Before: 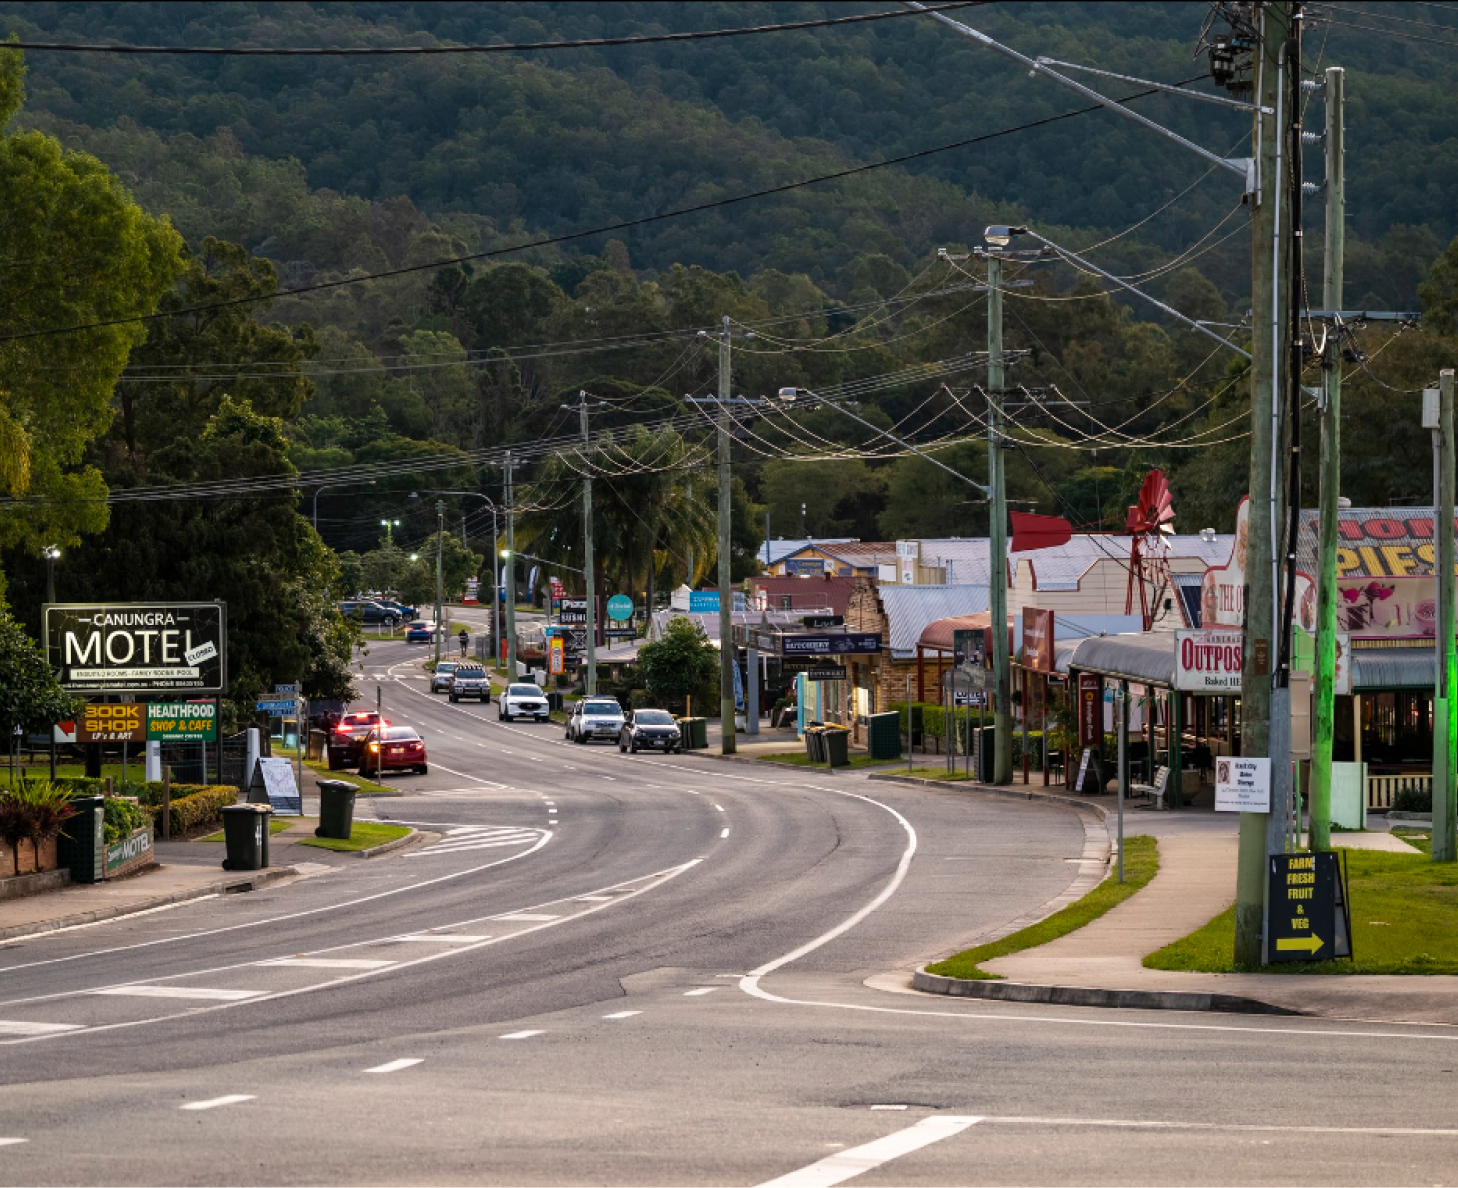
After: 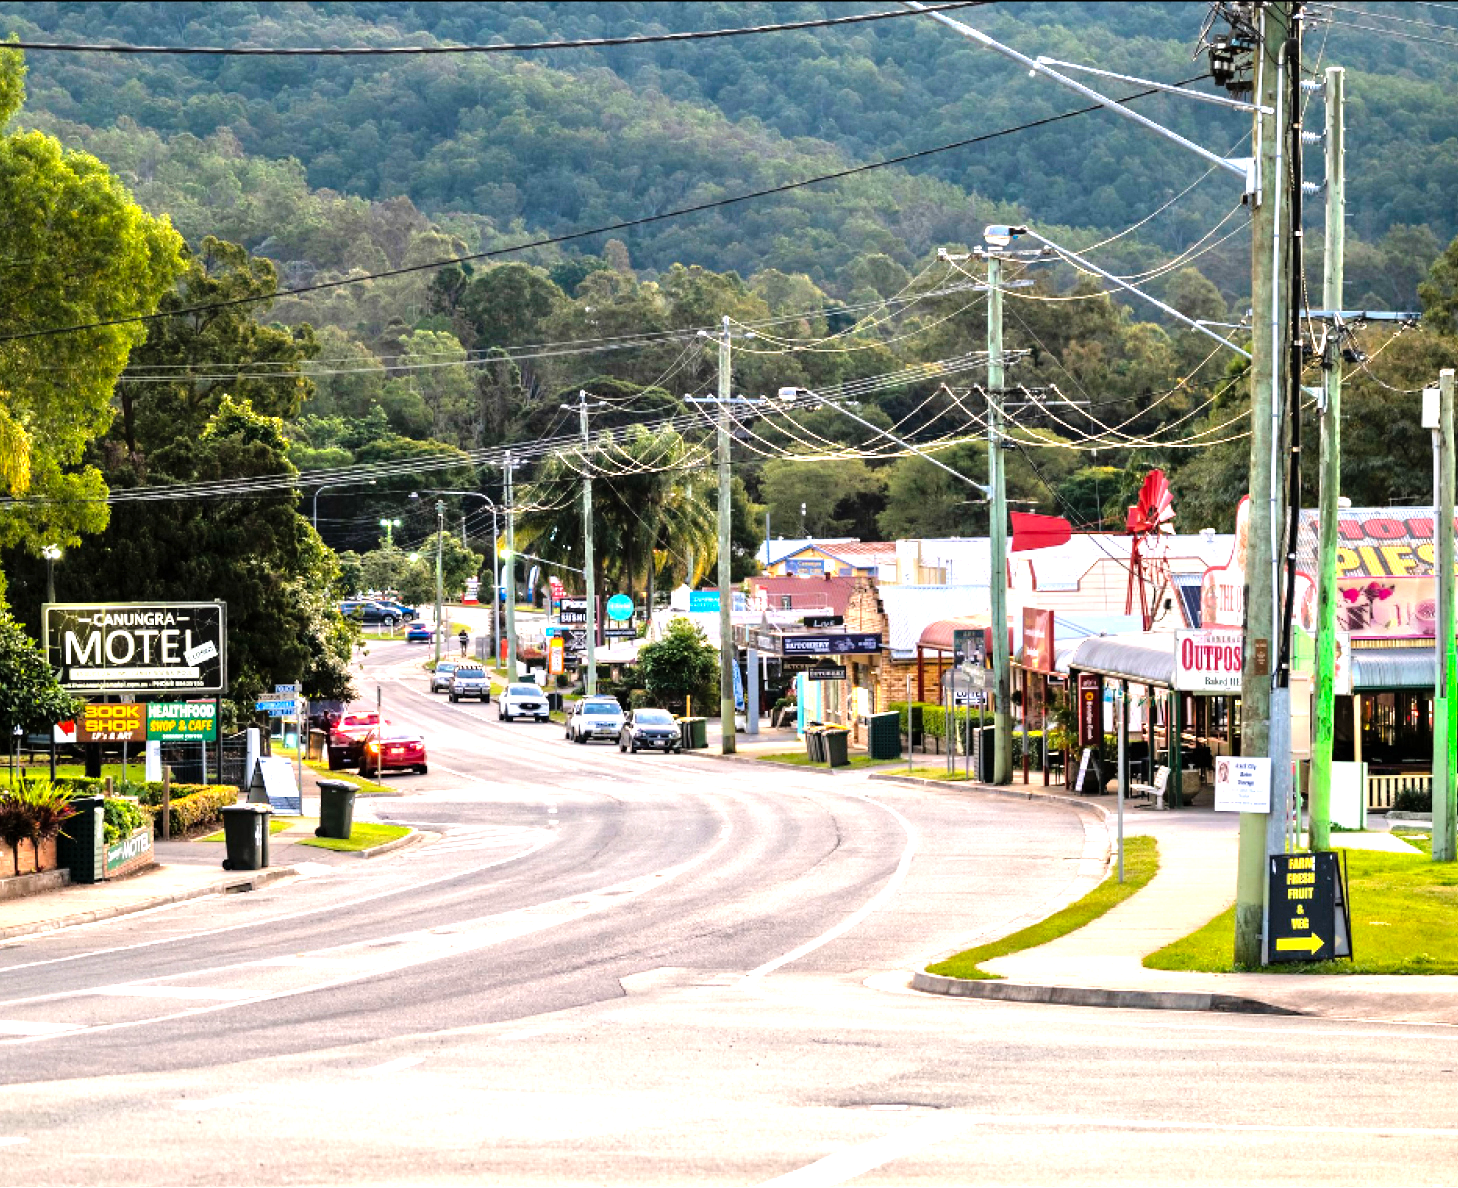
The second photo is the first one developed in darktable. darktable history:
levels: levels [0, 0.352, 0.703]
tone equalizer: -7 EV 0.15 EV, -6 EV 0.6 EV, -5 EV 1.15 EV, -4 EV 1.33 EV, -3 EV 1.15 EV, -2 EV 0.6 EV, -1 EV 0.15 EV, mask exposure compensation -0.5 EV
